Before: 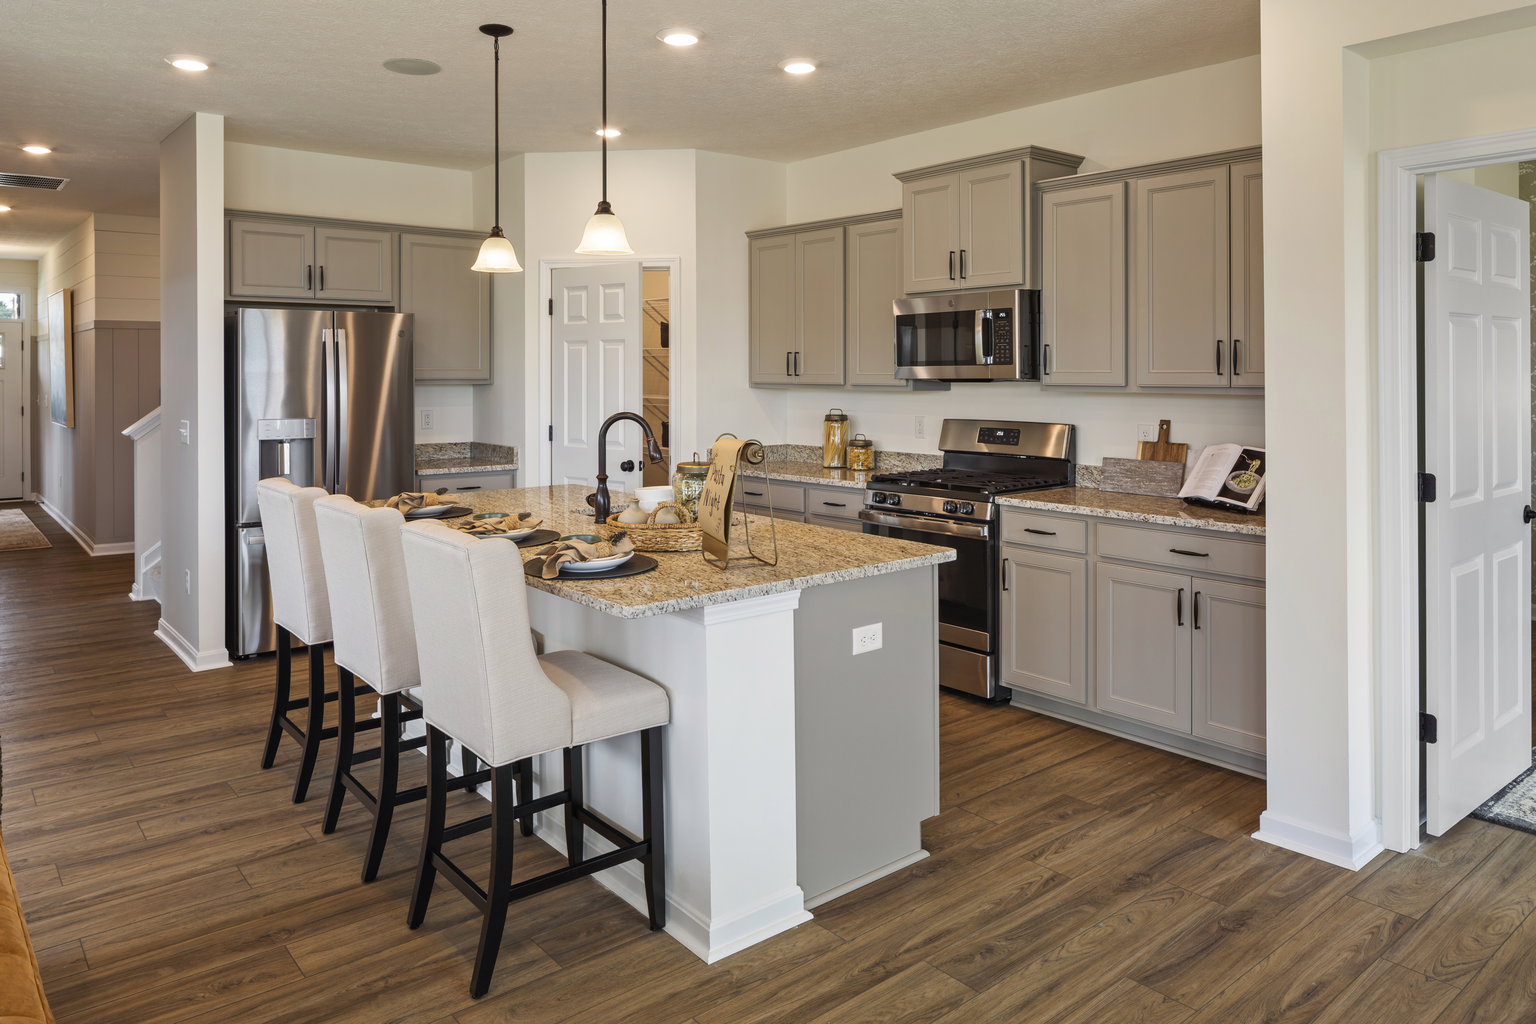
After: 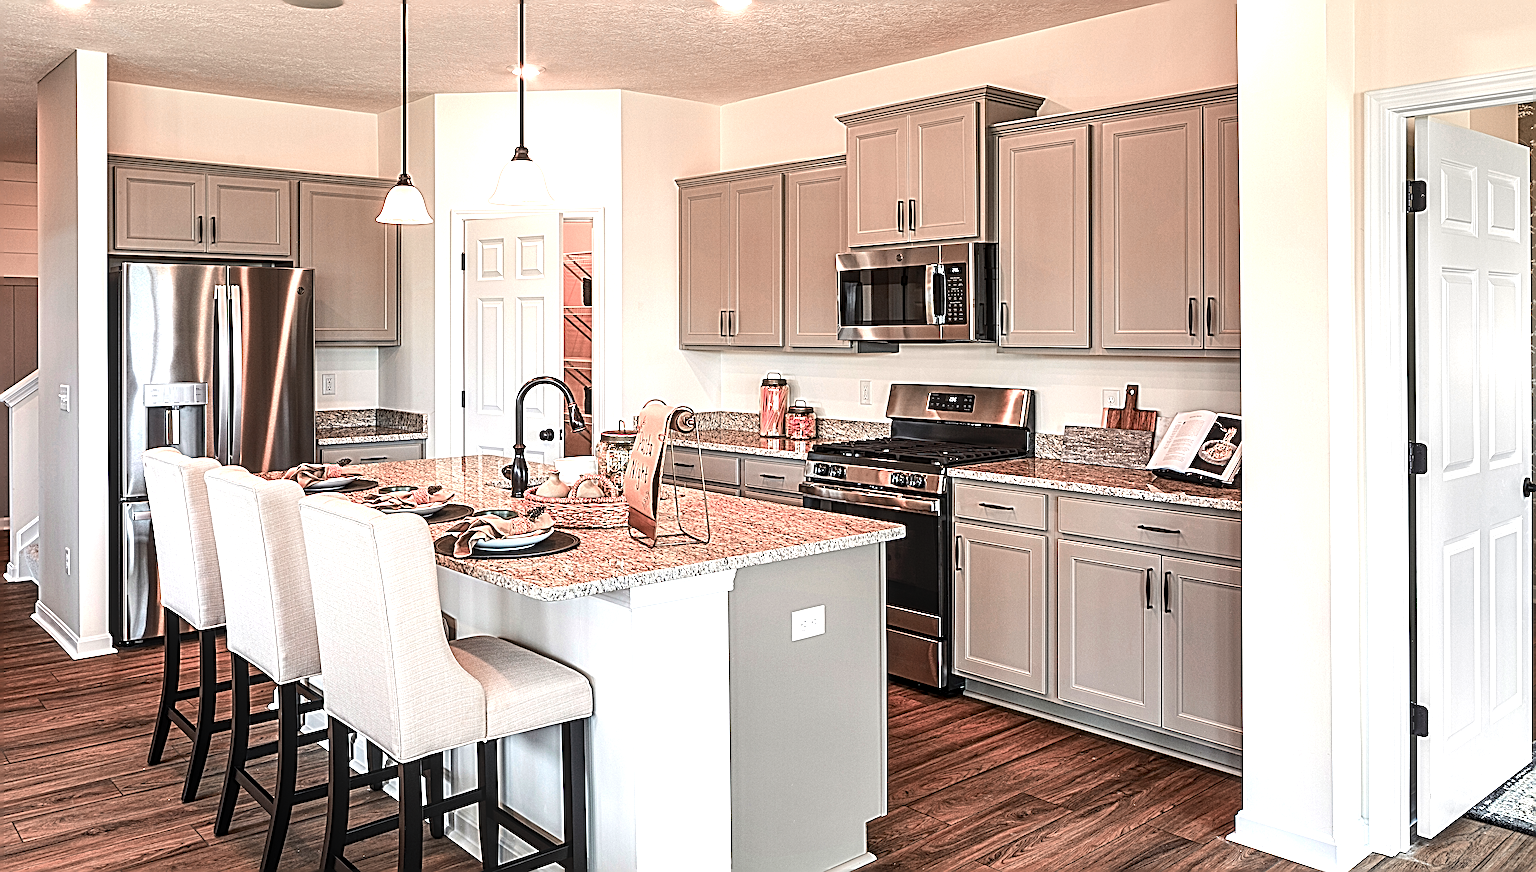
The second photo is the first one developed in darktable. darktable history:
color zones: curves: ch2 [(0, 0.488) (0.143, 0.417) (0.286, 0.212) (0.429, 0.179) (0.571, 0.154) (0.714, 0.415) (0.857, 0.495) (1, 0.488)]
tone equalizer: -8 EV -1.11 EV, -7 EV -0.997 EV, -6 EV -0.904 EV, -5 EV -0.596 EV, -3 EV 0.592 EV, -2 EV 0.882 EV, -1 EV 1 EV, +0 EV 1.07 EV, edges refinement/feathering 500, mask exposure compensation -1.57 EV, preserve details no
crop: left 8.199%, top 6.576%, bottom 15.221%
sharpen: radius 6.278, amount 1.808, threshold 0.068
local contrast: detail 130%
